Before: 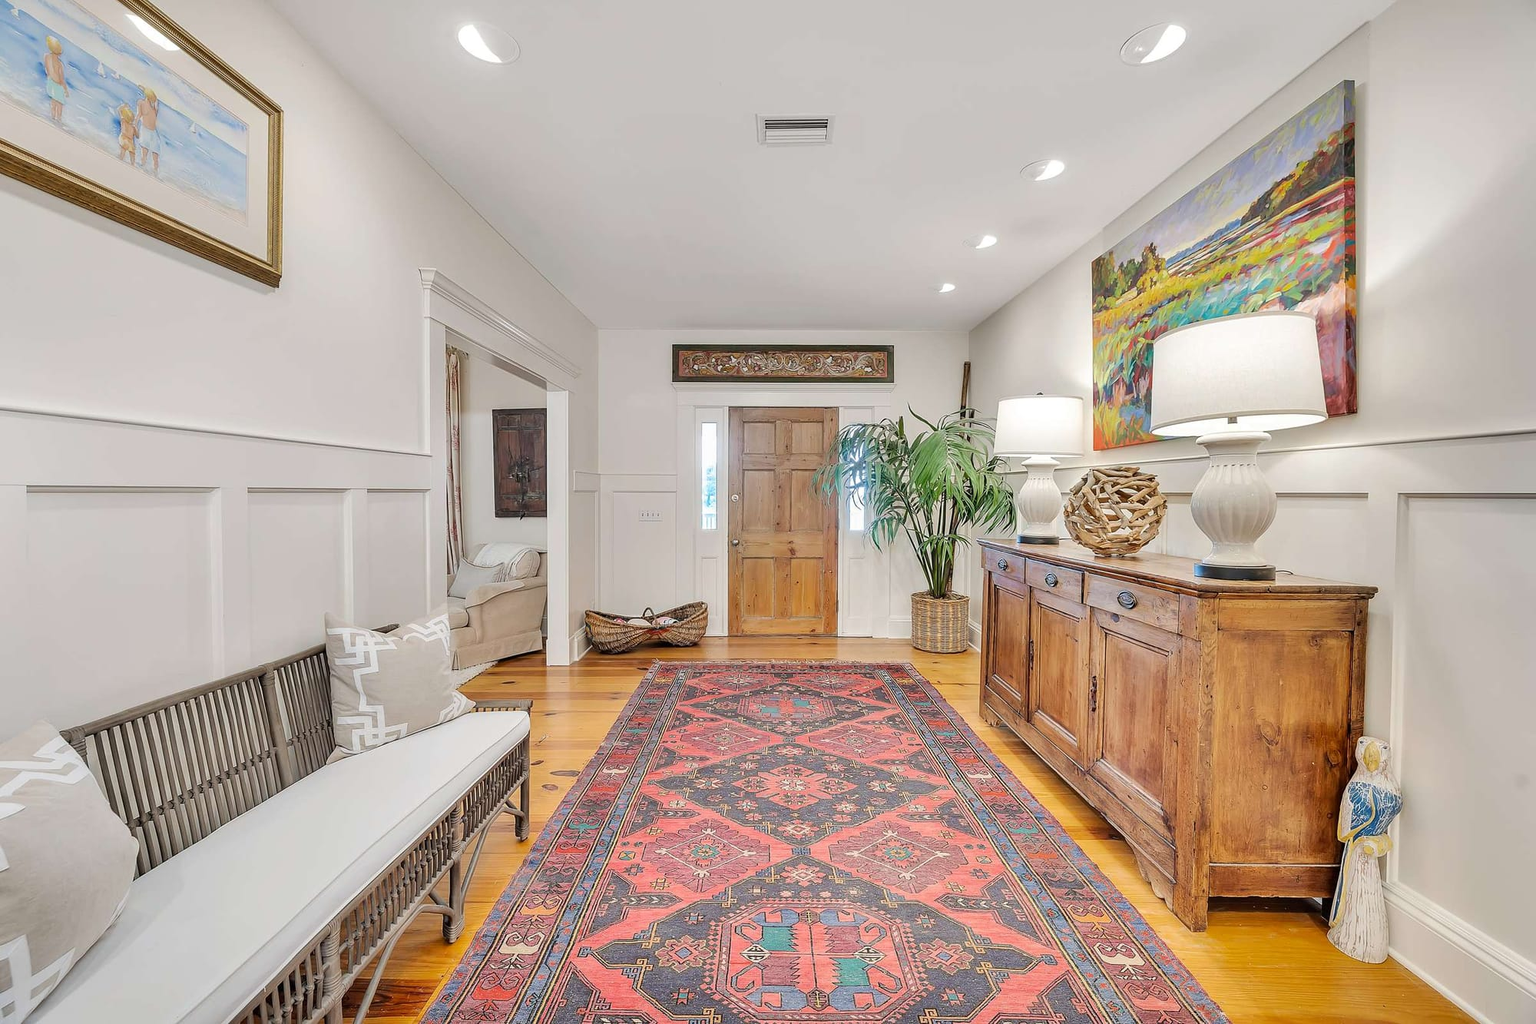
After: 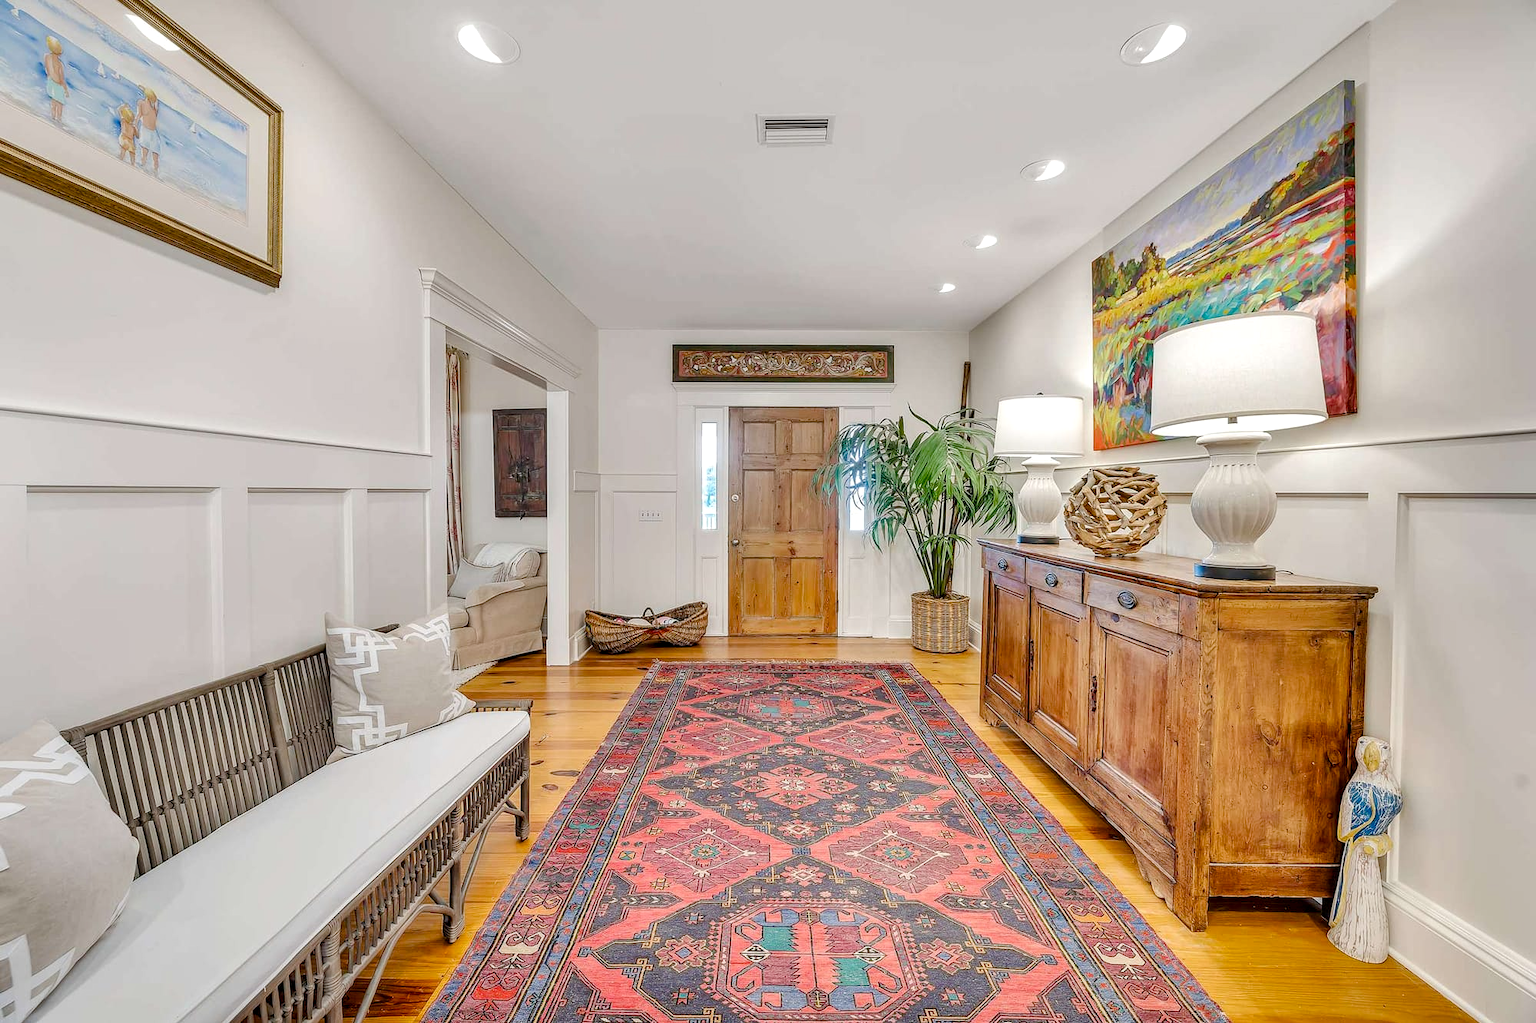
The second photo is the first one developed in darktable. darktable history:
color balance rgb: shadows lift › luminance -9.998%, perceptual saturation grading › global saturation 20%, perceptual saturation grading › highlights -25.88%, perceptual saturation grading › shadows 50.059%
local contrast: on, module defaults
